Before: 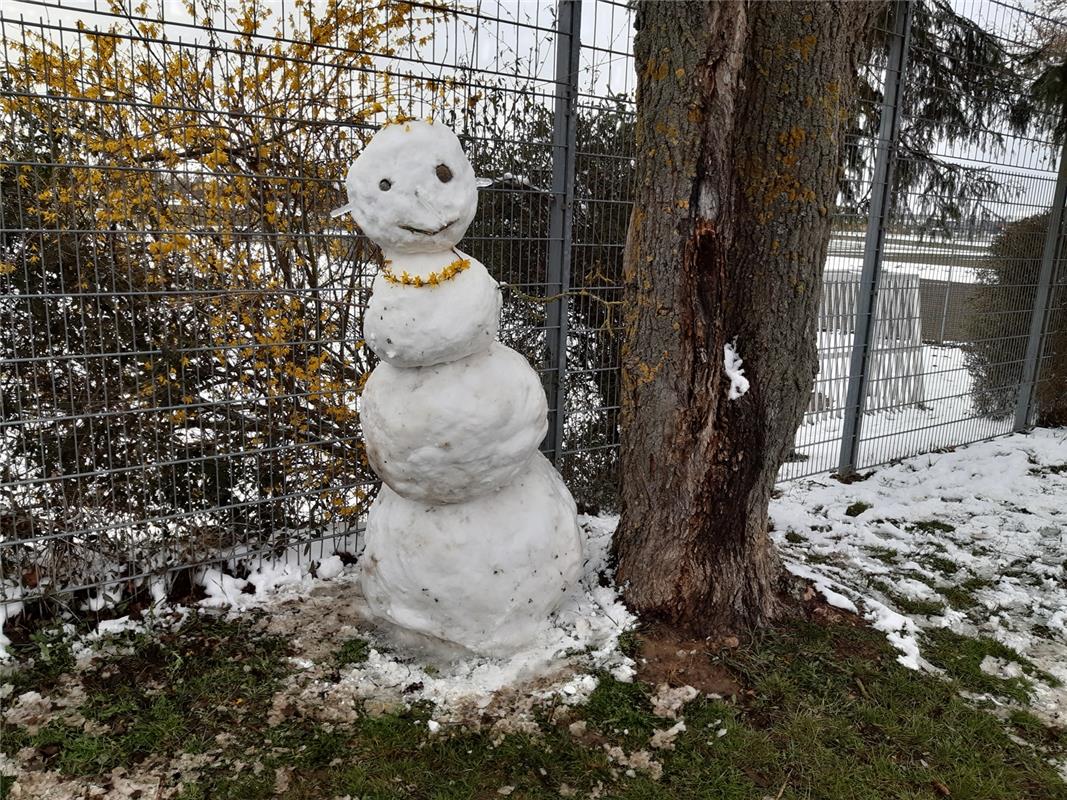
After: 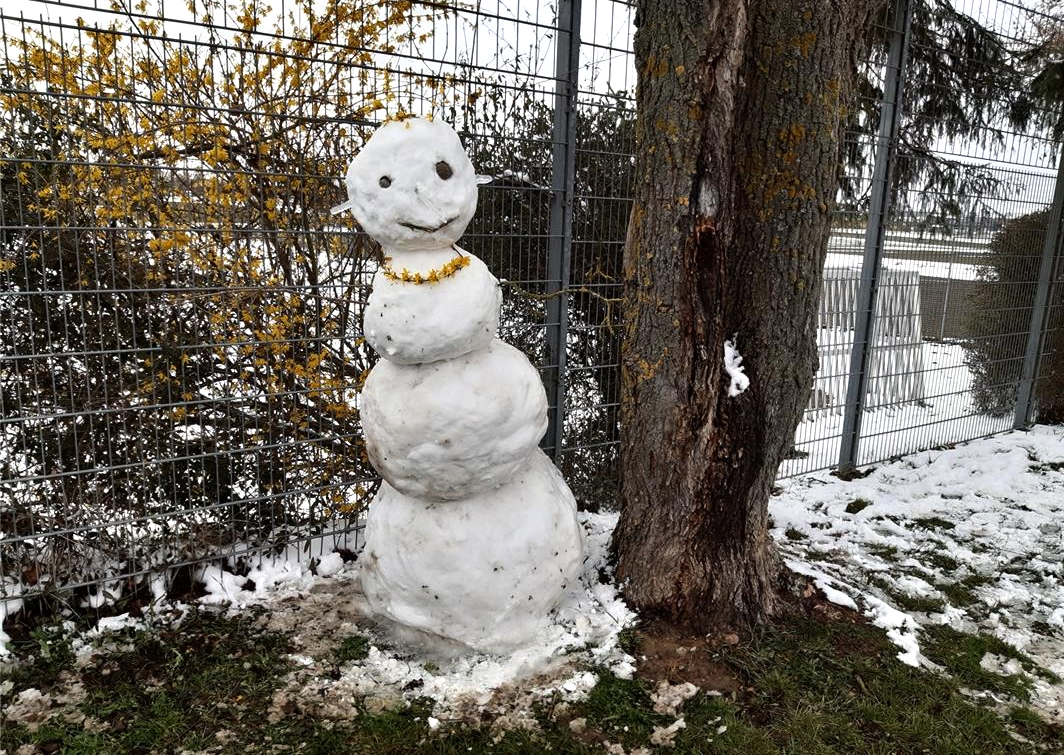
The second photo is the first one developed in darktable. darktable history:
tone equalizer: -8 EV -0.438 EV, -7 EV -0.355 EV, -6 EV -0.34 EV, -5 EV -0.237 EV, -3 EV 0.199 EV, -2 EV 0.325 EV, -1 EV 0.402 EV, +0 EV 0.408 EV, edges refinement/feathering 500, mask exposure compensation -1.57 EV, preserve details no
crop: top 0.446%, right 0.262%, bottom 5.083%
